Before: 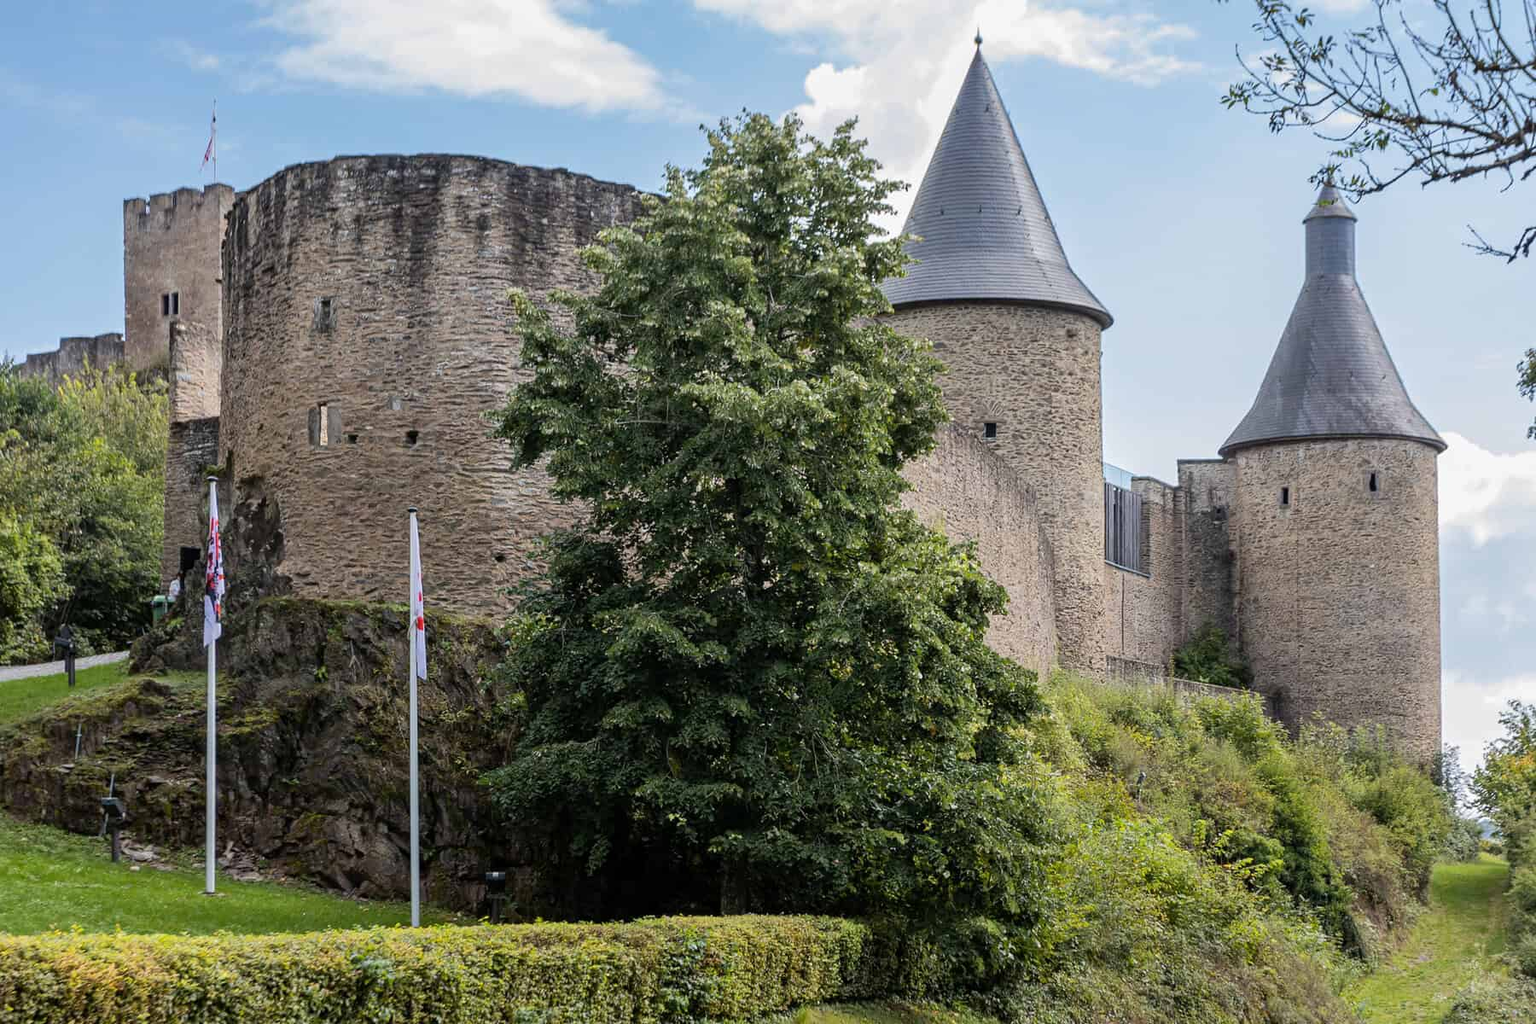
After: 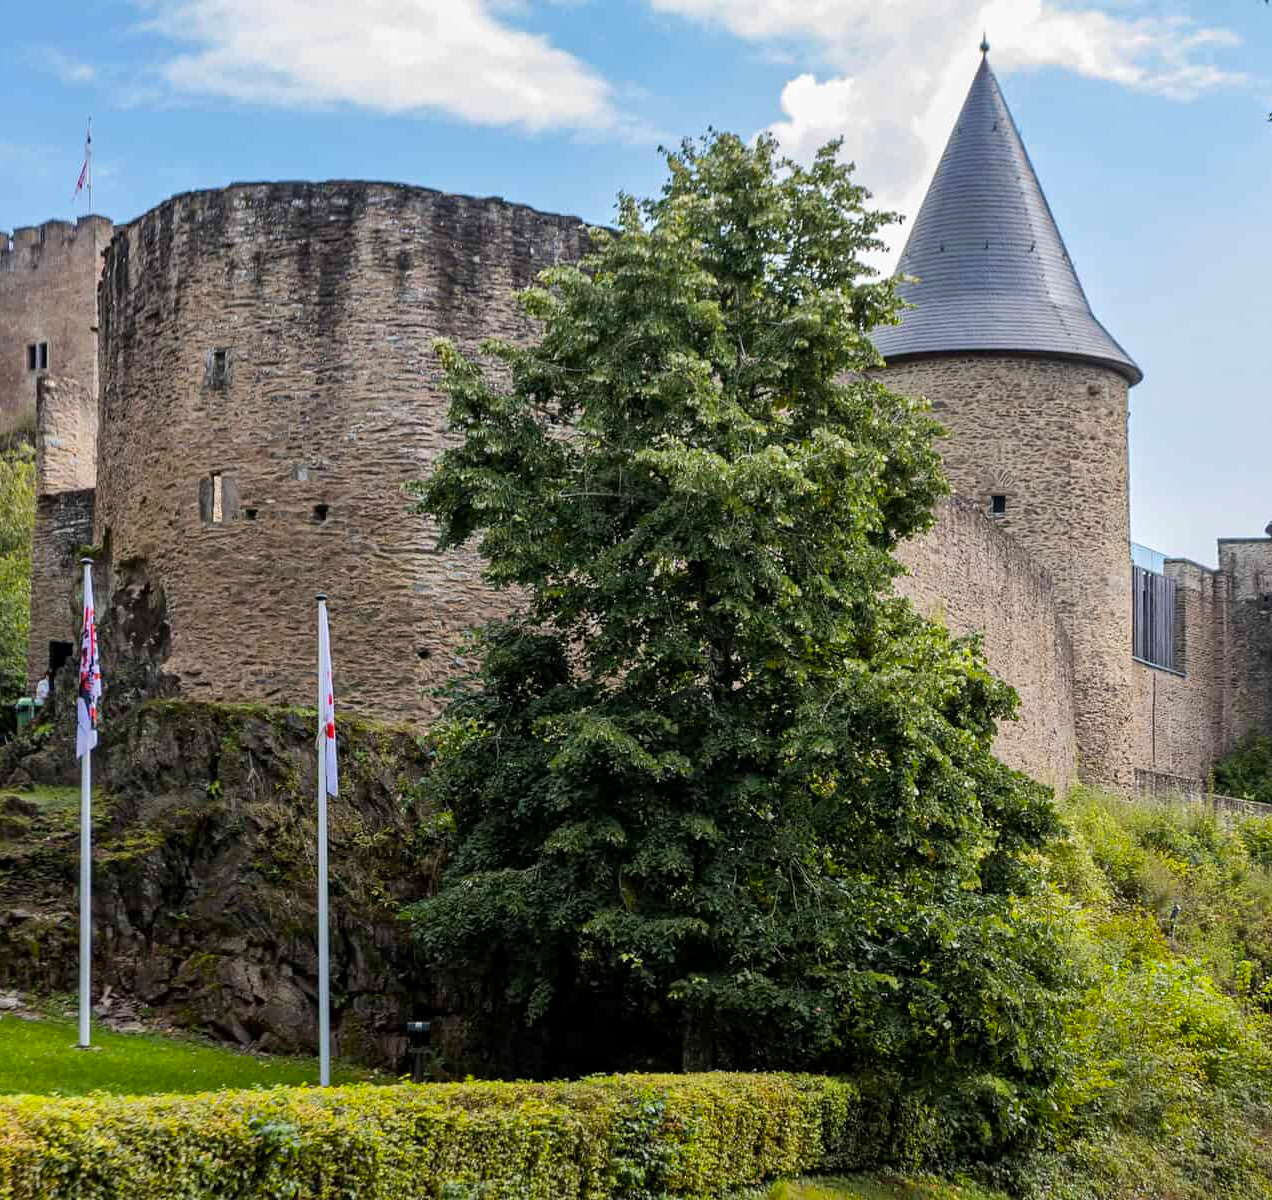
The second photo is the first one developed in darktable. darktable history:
crop and rotate: left 9.039%, right 20.289%
local contrast: mode bilateral grid, contrast 20, coarseness 50, detail 119%, midtone range 0.2
color balance rgb: linear chroma grading › global chroma 9.955%, perceptual saturation grading › global saturation 0.362%, perceptual saturation grading › mid-tones 11.438%, global vibrance 25.13%
